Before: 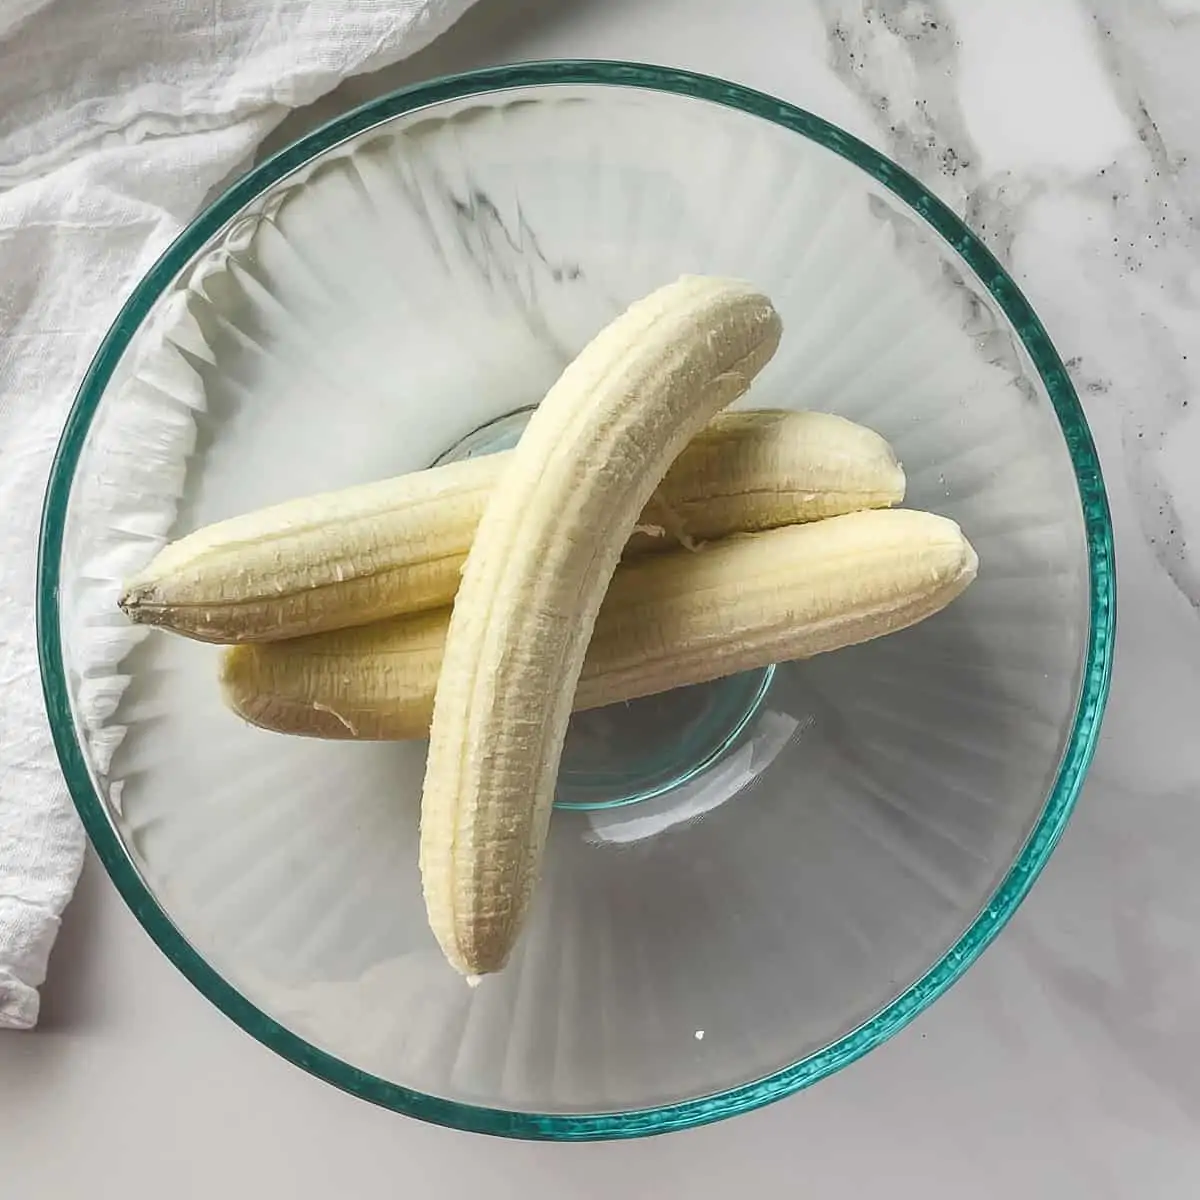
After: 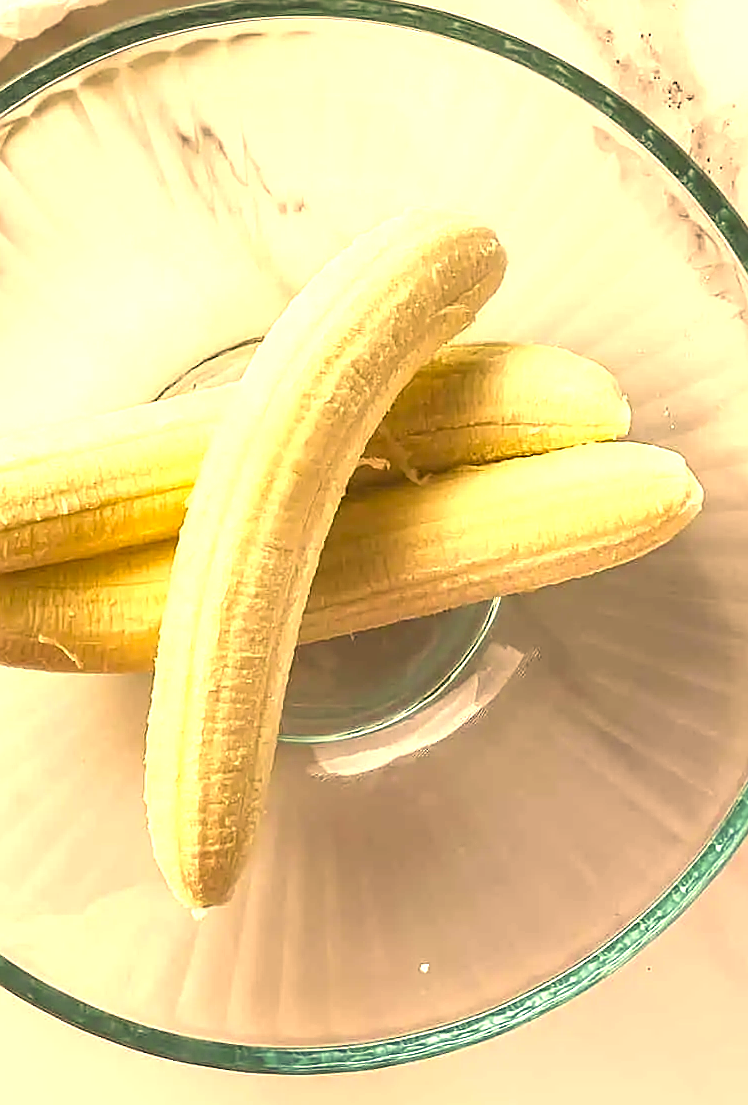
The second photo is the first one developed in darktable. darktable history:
crop and rotate: left 22.918%, top 5.629%, right 14.711%, bottom 2.247%
color correction: highlights a* 17.94, highlights b* 35.39, shadows a* 1.48, shadows b* 6.42, saturation 1.01
sharpen: on, module defaults
exposure: black level correction 0, exposure 1.1 EV, compensate highlight preservation false
